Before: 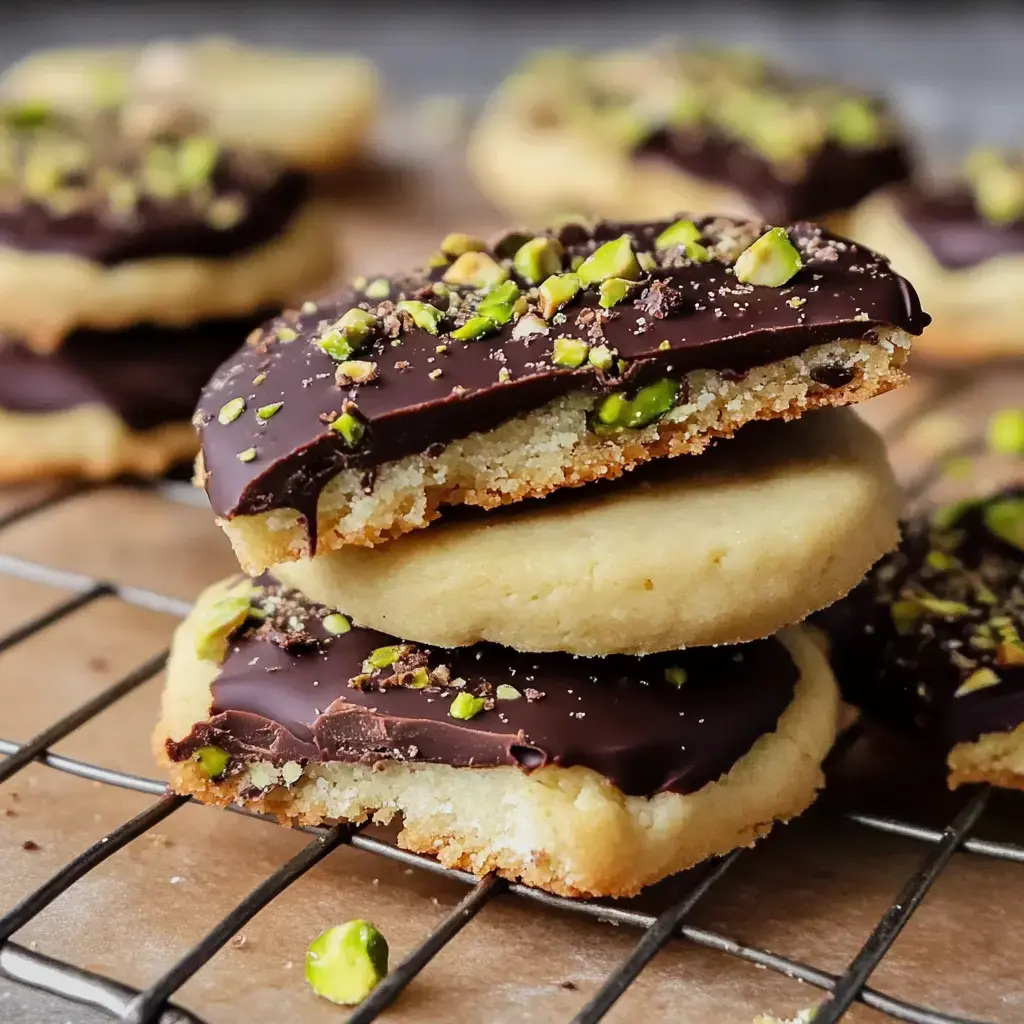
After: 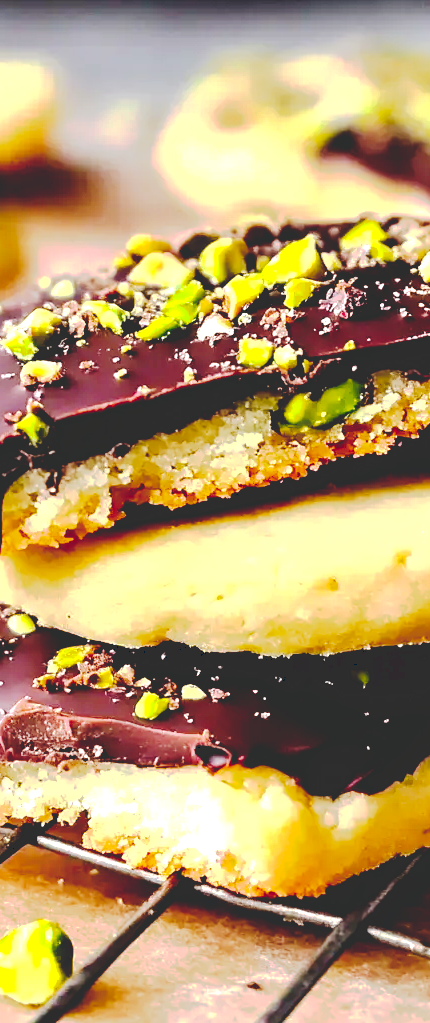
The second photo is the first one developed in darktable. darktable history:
crop: left 30.811%, right 27.191%
exposure: black level correction 0, exposure 0.698 EV, compensate highlight preservation false
tone curve: curves: ch0 [(0, 0) (0.003, 0.185) (0.011, 0.185) (0.025, 0.187) (0.044, 0.185) (0.069, 0.185) (0.1, 0.18) (0.136, 0.18) (0.177, 0.179) (0.224, 0.202) (0.277, 0.252) (0.335, 0.343) (0.399, 0.452) (0.468, 0.553) (0.543, 0.643) (0.623, 0.717) (0.709, 0.778) (0.801, 0.82) (0.898, 0.856) (1, 1)], preserve colors none
color balance rgb: global offset › chroma 0.061%, global offset › hue 254.25°, perceptual saturation grading › global saturation 29.463%, perceptual brilliance grading › highlights 9.649%, perceptual brilliance grading › shadows -4.829%, global vibrance 14.778%
